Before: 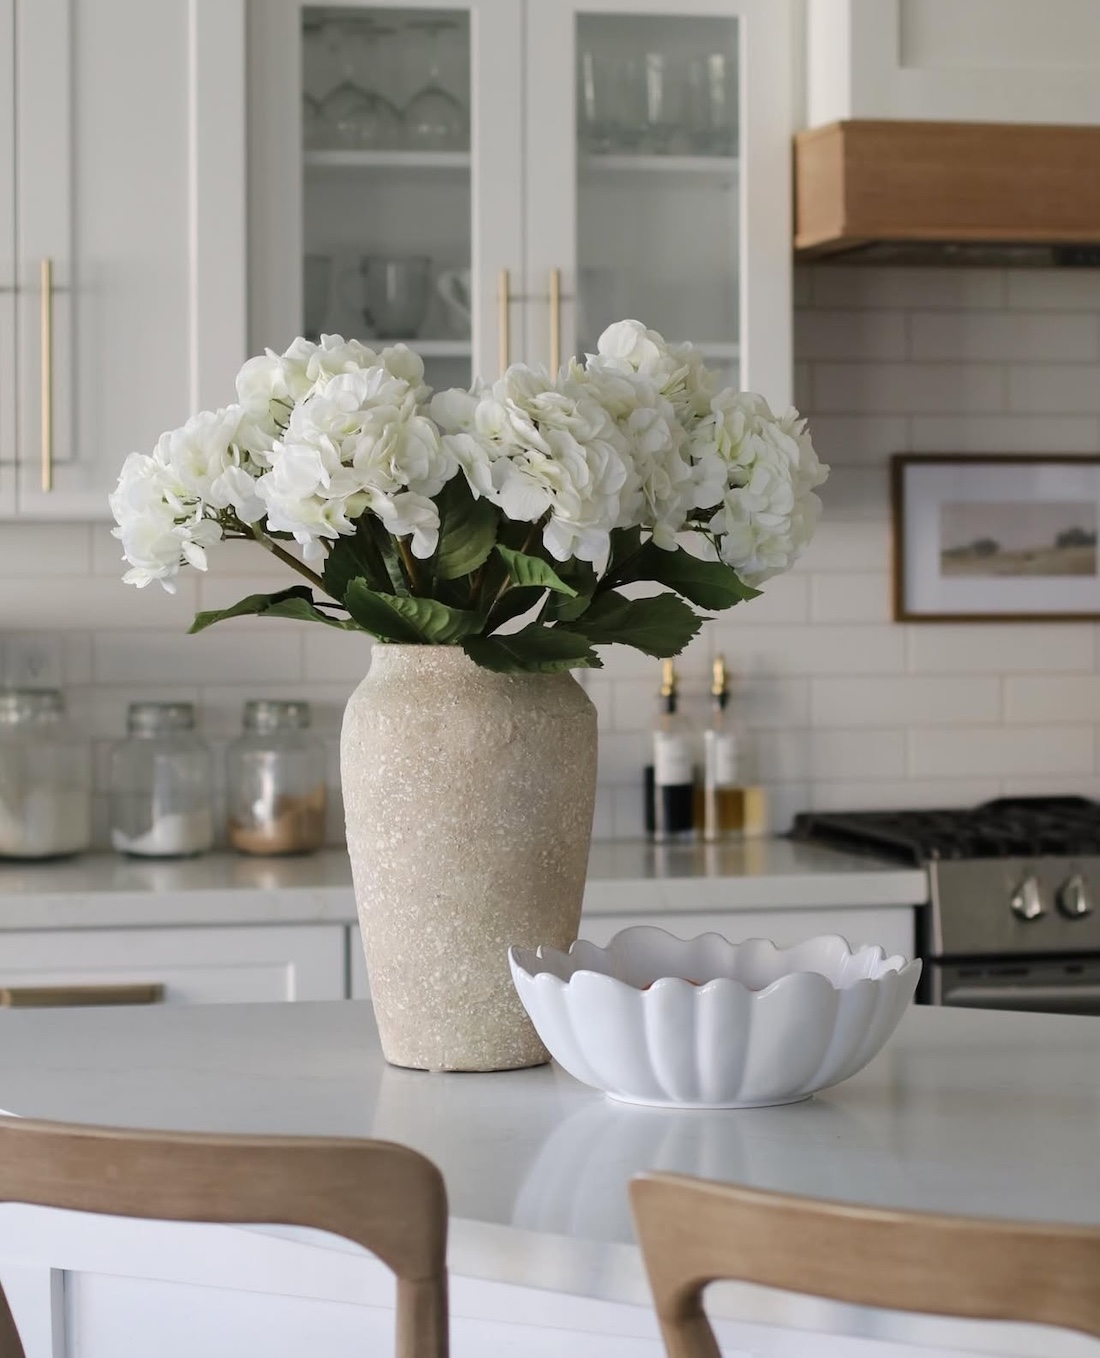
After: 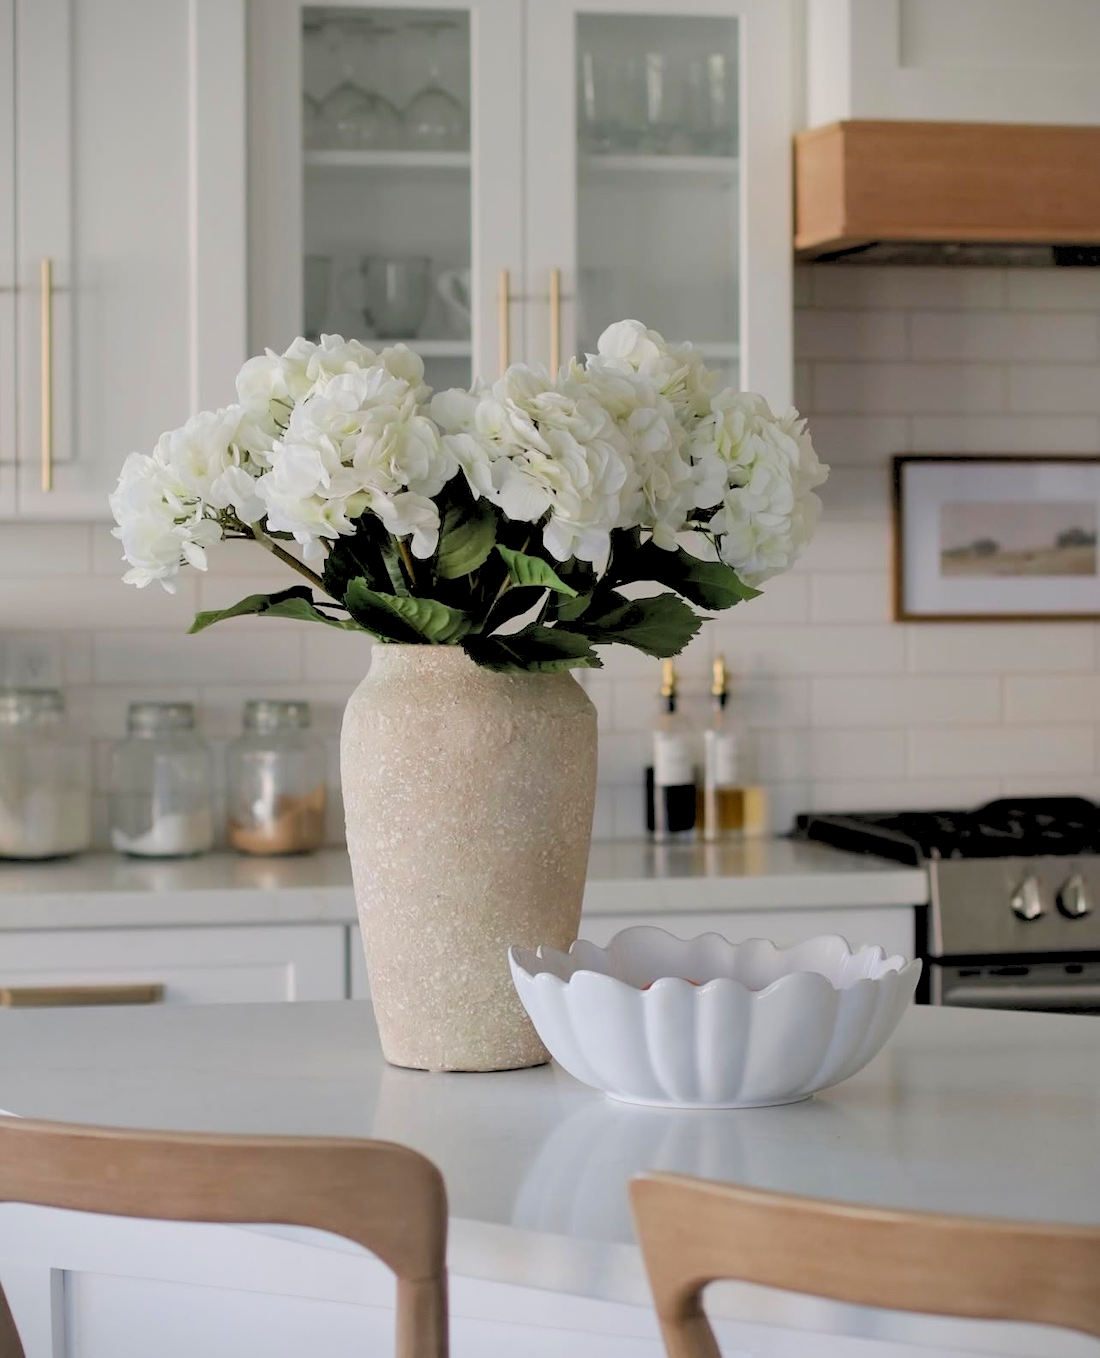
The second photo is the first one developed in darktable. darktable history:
rgb levels: preserve colors sum RGB, levels [[0.038, 0.433, 0.934], [0, 0.5, 1], [0, 0.5, 1]]
vignetting: fall-off start 97.28%, fall-off radius 79%, brightness -0.462, saturation -0.3, width/height ratio 1.114, dithering 8-bit output, unbound false
